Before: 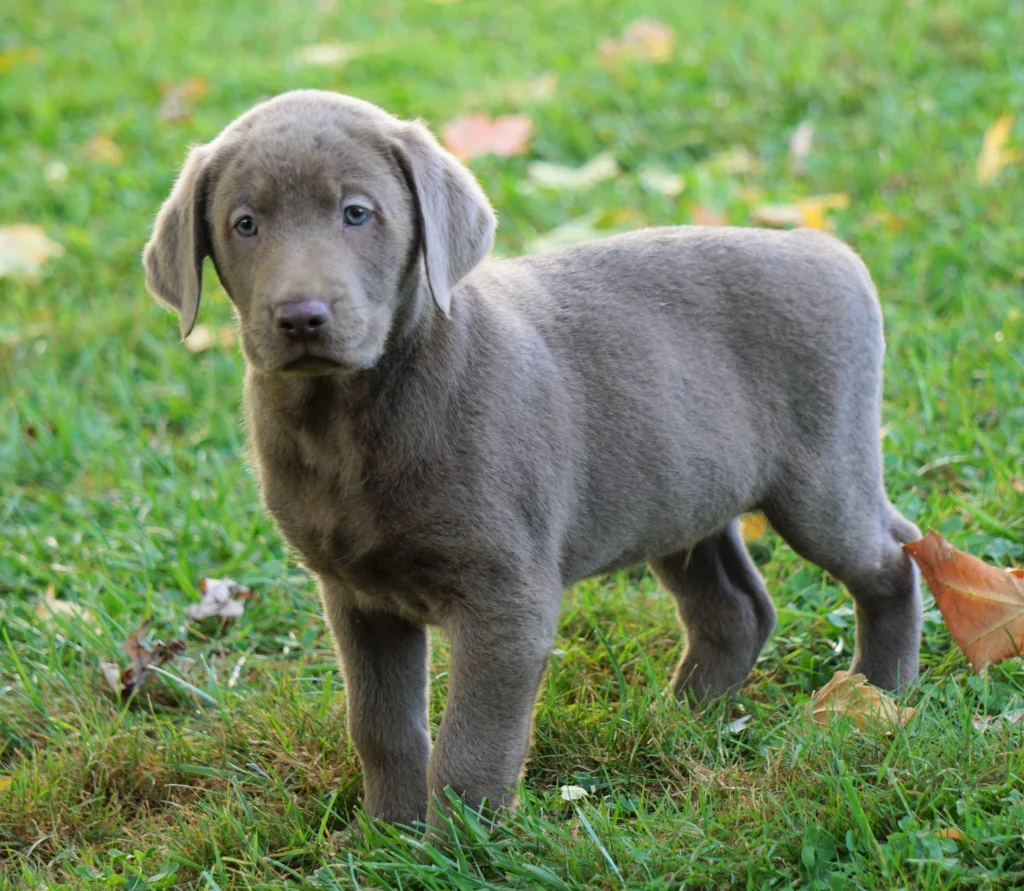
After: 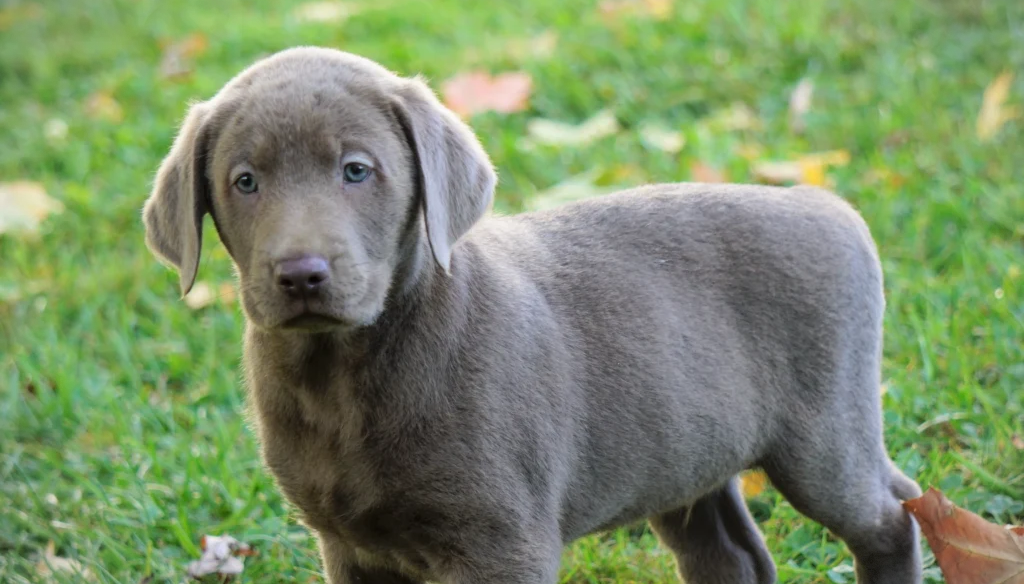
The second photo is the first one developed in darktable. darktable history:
crop and rotate: top 4.848%, bottom 29.503%
vignetting: fall-off start 91%, fall-off radius 39.39%, brightness -0.182, saturation -0.3, width/height ratio 1.219, shape 1.3, dithering 8-bit output, unbound false
